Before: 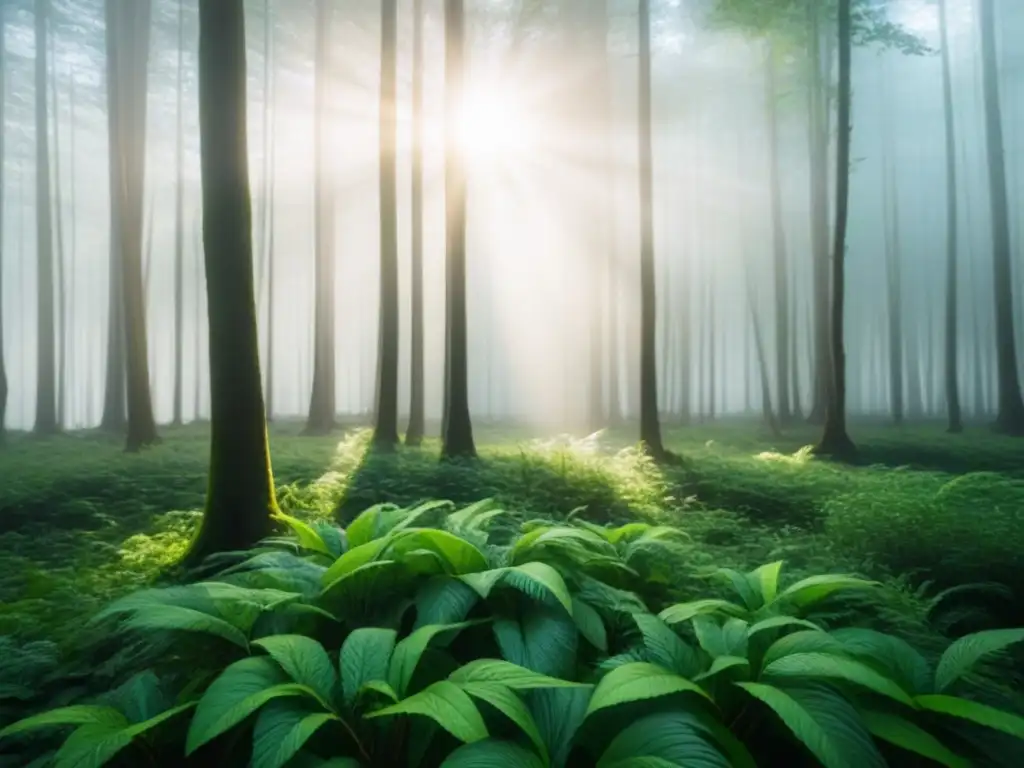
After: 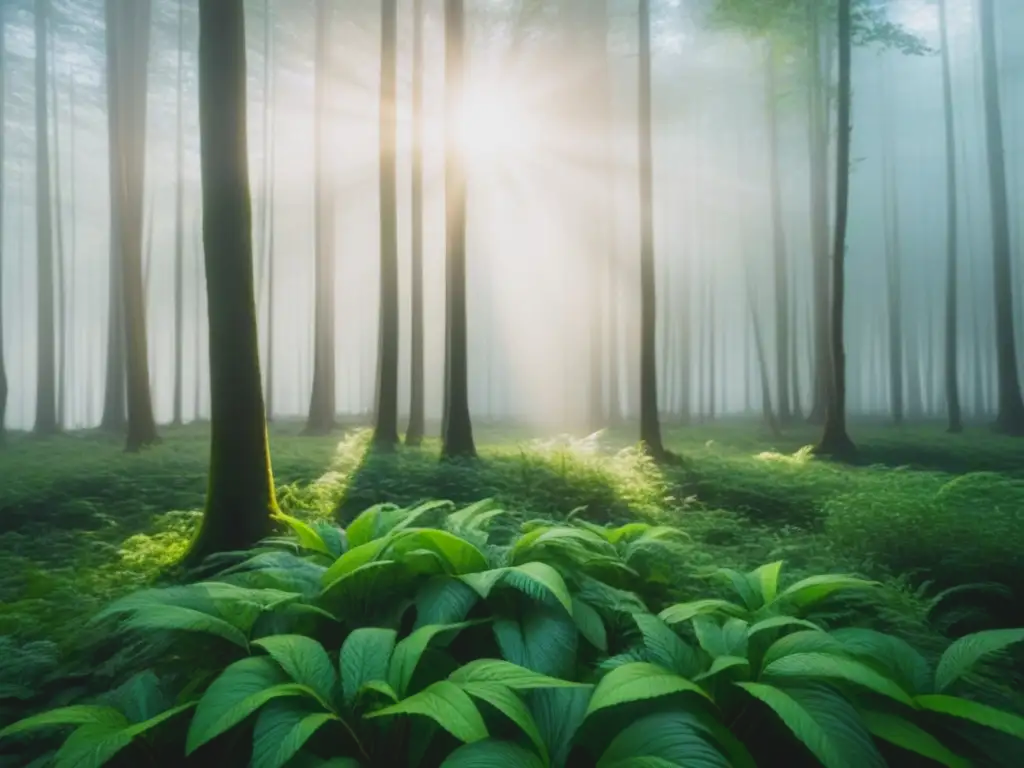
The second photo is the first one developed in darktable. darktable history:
contrast brightness saturation: contrast -0.128
